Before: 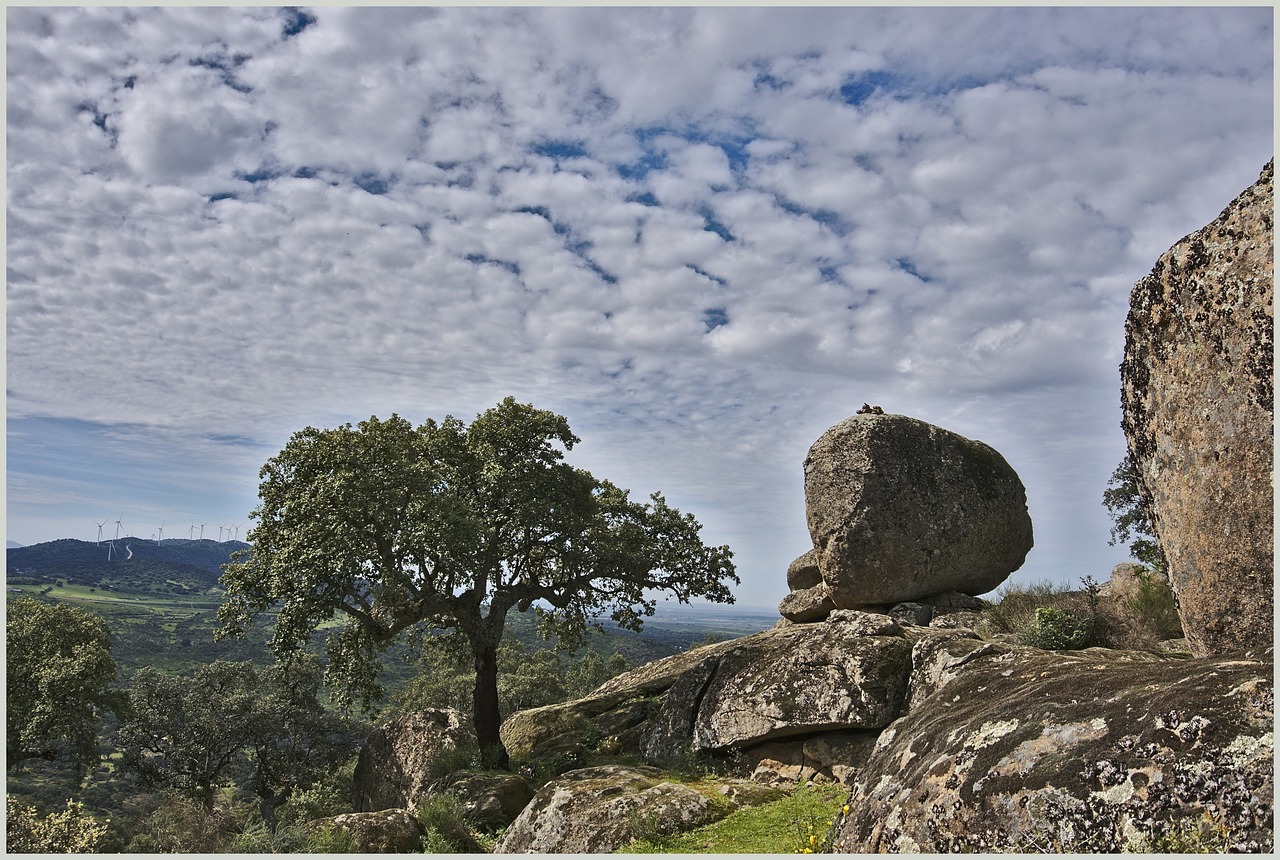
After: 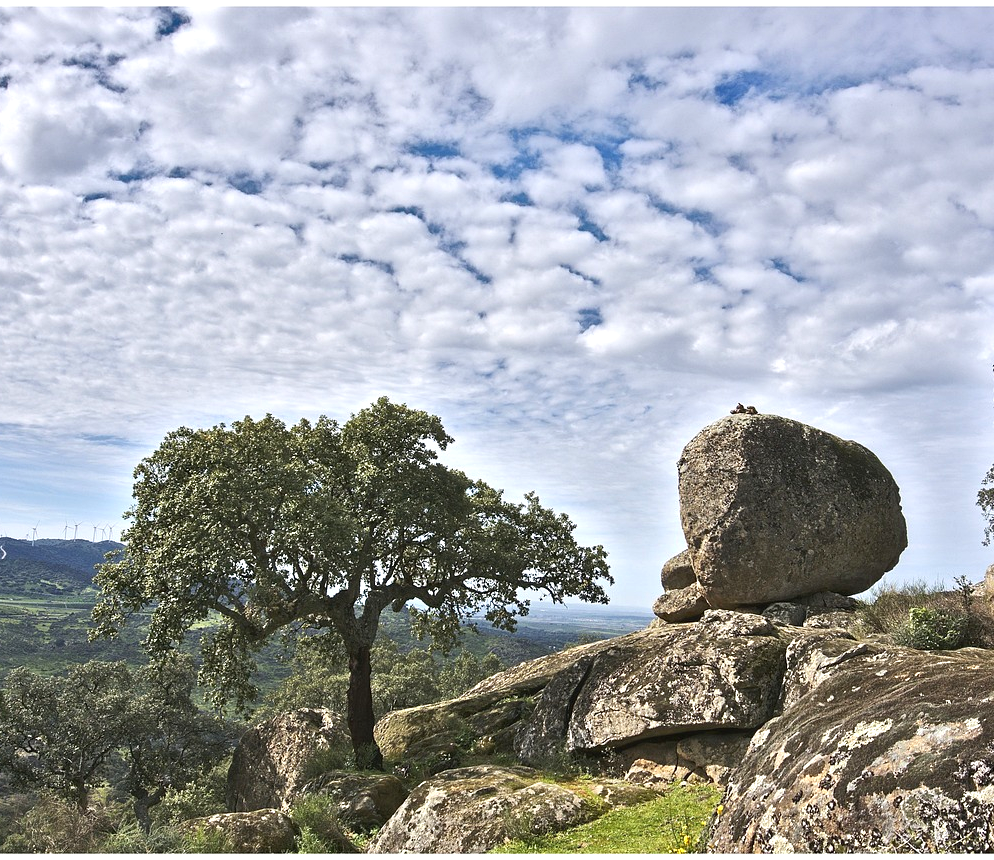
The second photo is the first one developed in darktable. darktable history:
crop: left 9.856%, right 12.451%
exposure: exposure 0.771 EV, compensate highlight preservation false
